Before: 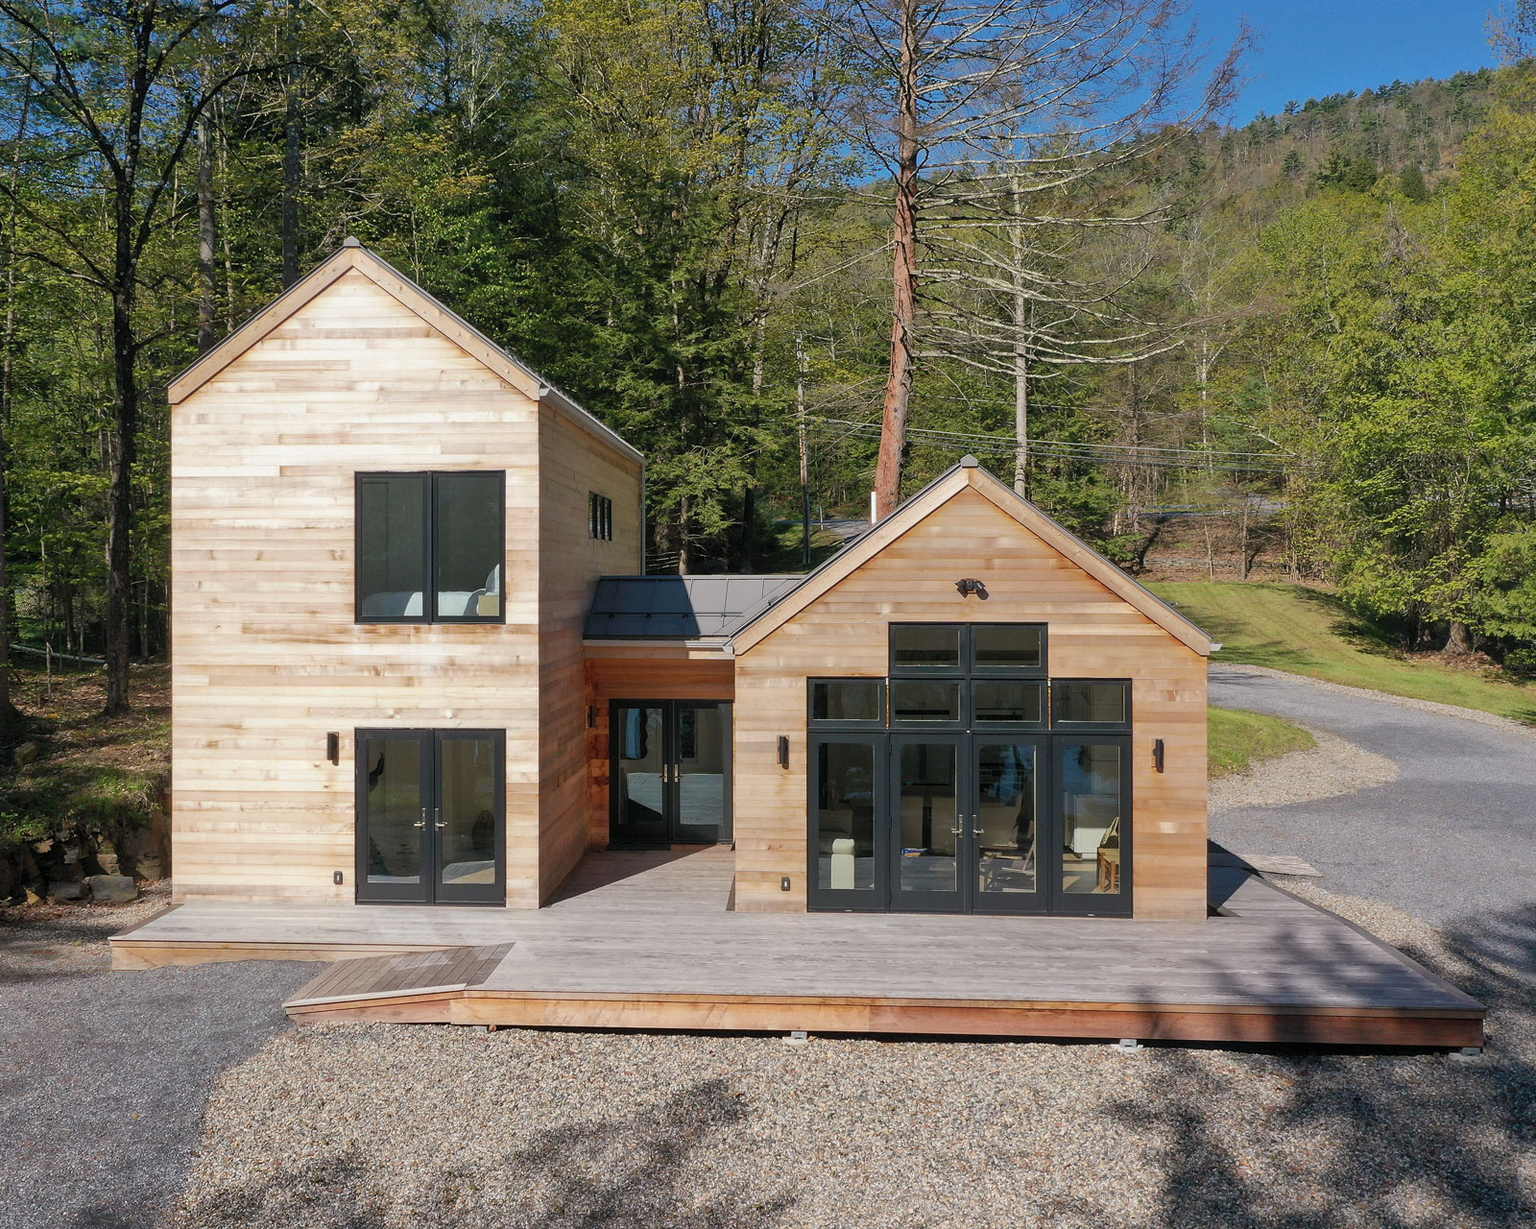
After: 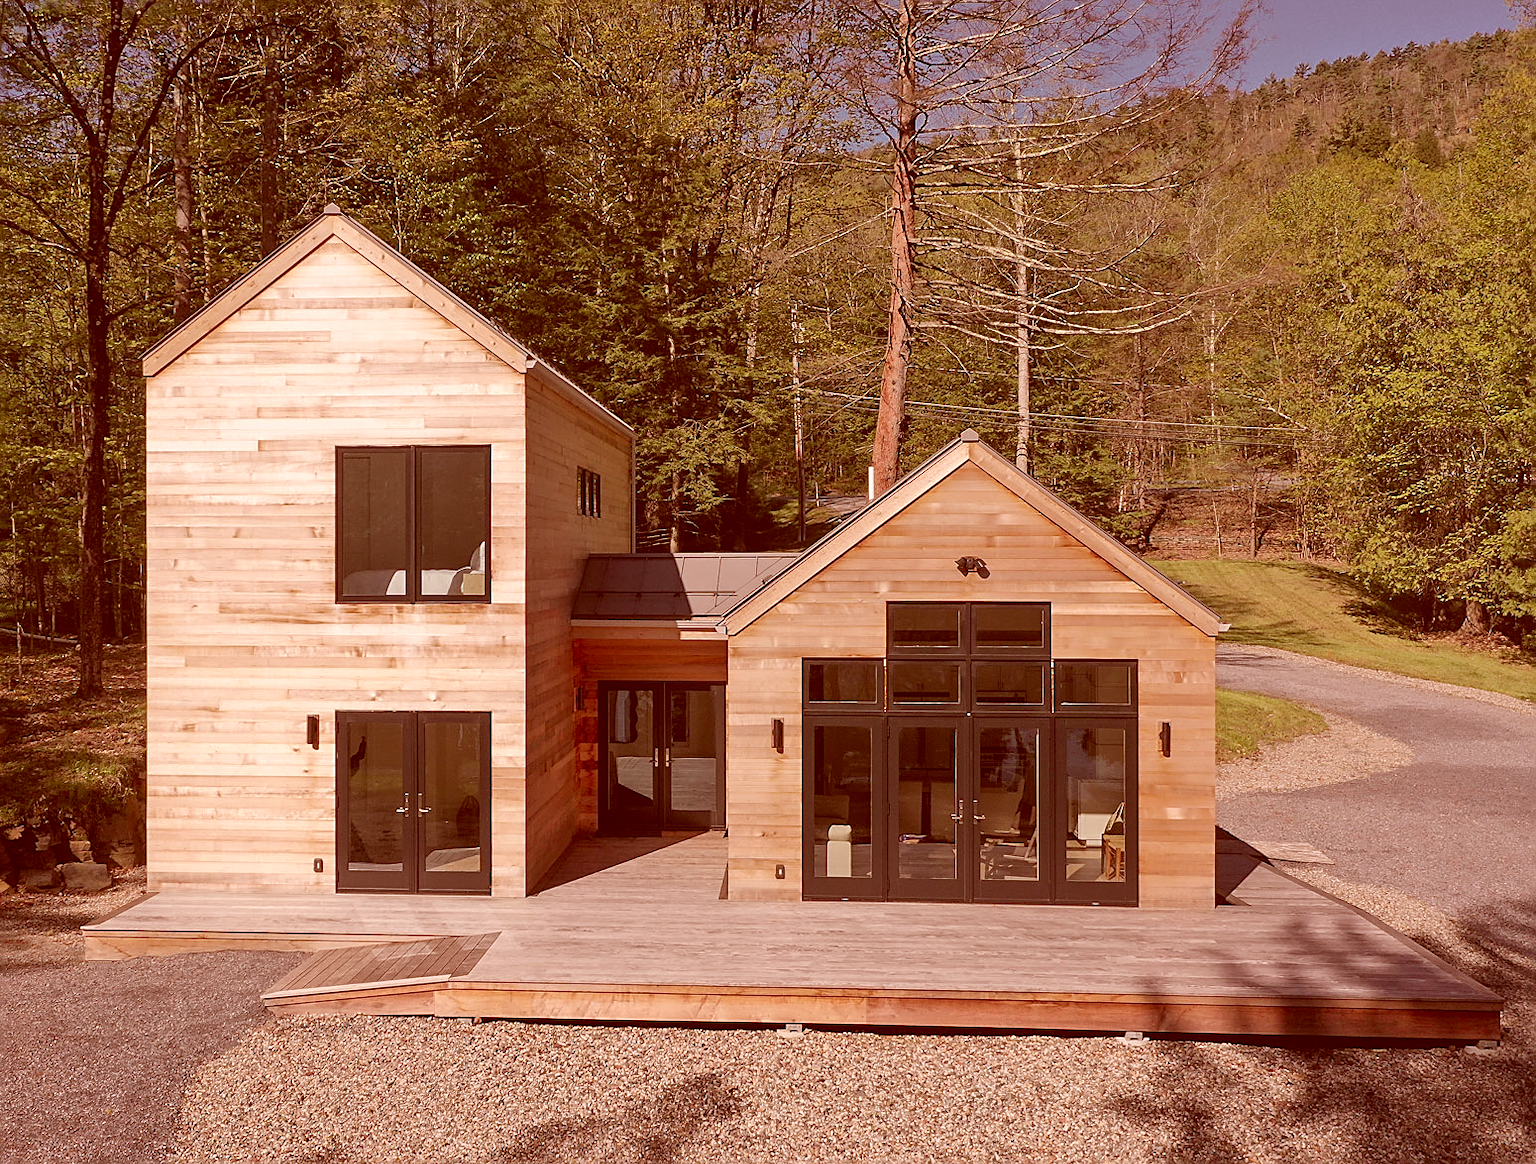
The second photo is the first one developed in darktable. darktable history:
color correction: highlights a* 9.03, highlights b* 8.71, shadows a* 40, shadows b* 40, saturation 0.8
crop: left 1.964%, top 3.251%, right 1.122%, bottom 4.933%
sharpen: on, module defaults
exposure: black level correction -0.005, exposure 0.054 EV, compensate highlight preservation false
